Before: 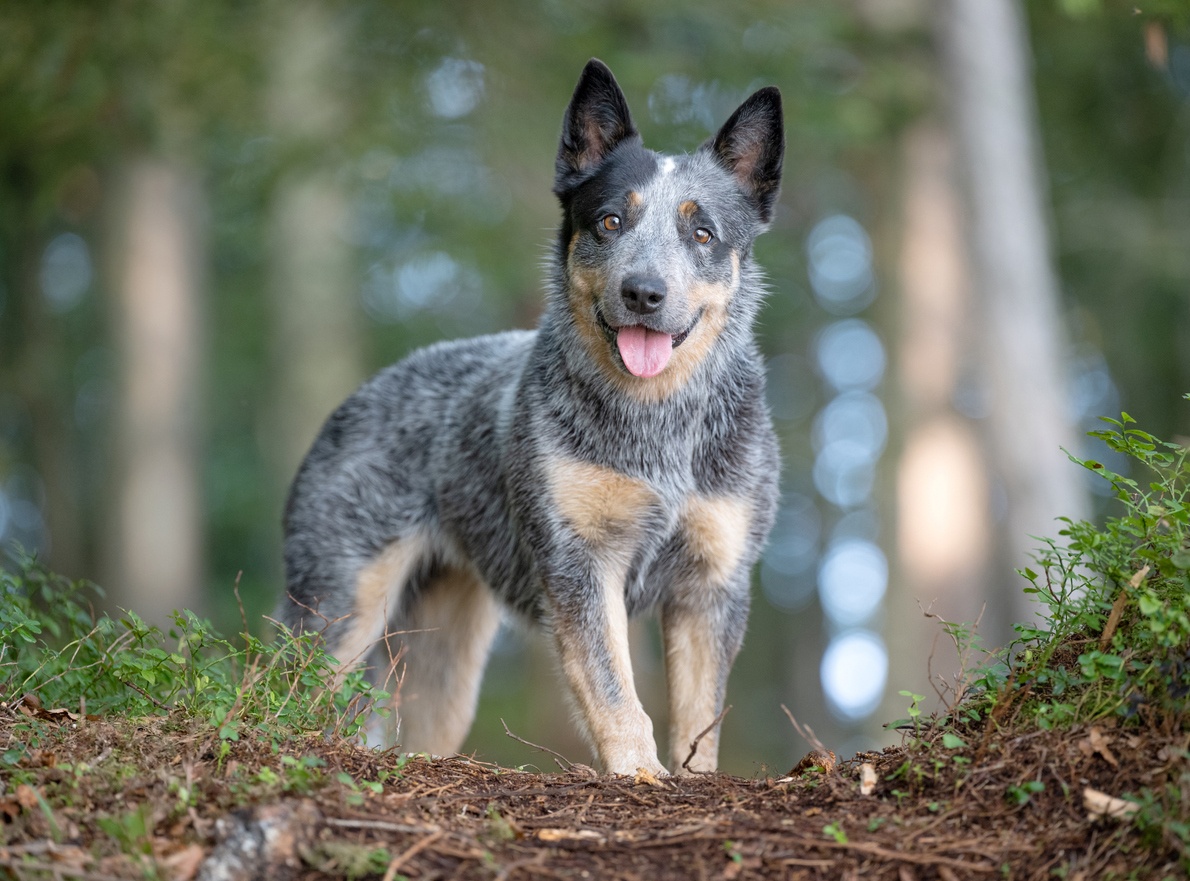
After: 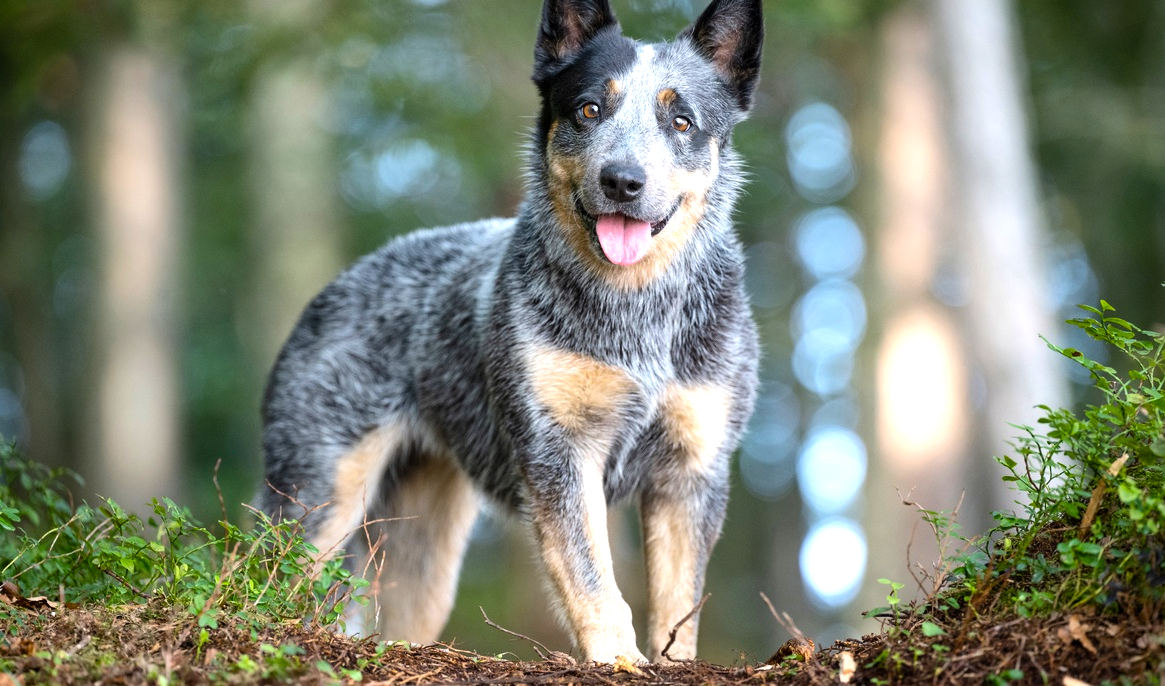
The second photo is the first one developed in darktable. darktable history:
tone equalizer: -8 EV -0.75 EV, -7 EV -0.7 EV, -6 EV -0.6 EV, -5 EV -0.4 EV, -3 EV 0.4 EV, -2 EV 0.6 EV, -1 EV 0.7 EV, +0 EV 0.75 EV, edges refinement/feathering 500, mask exposure compensation -1.57 EV, preserve details no
color balance rgb: linear chroma grading › global chroma 8.33%, perceptual saturation grading › global saturation 18.52%, global vibrance 7.87%
crop and rotate: left 1.814%, top 12.818%, right 0.25%, bottom 9.225%
